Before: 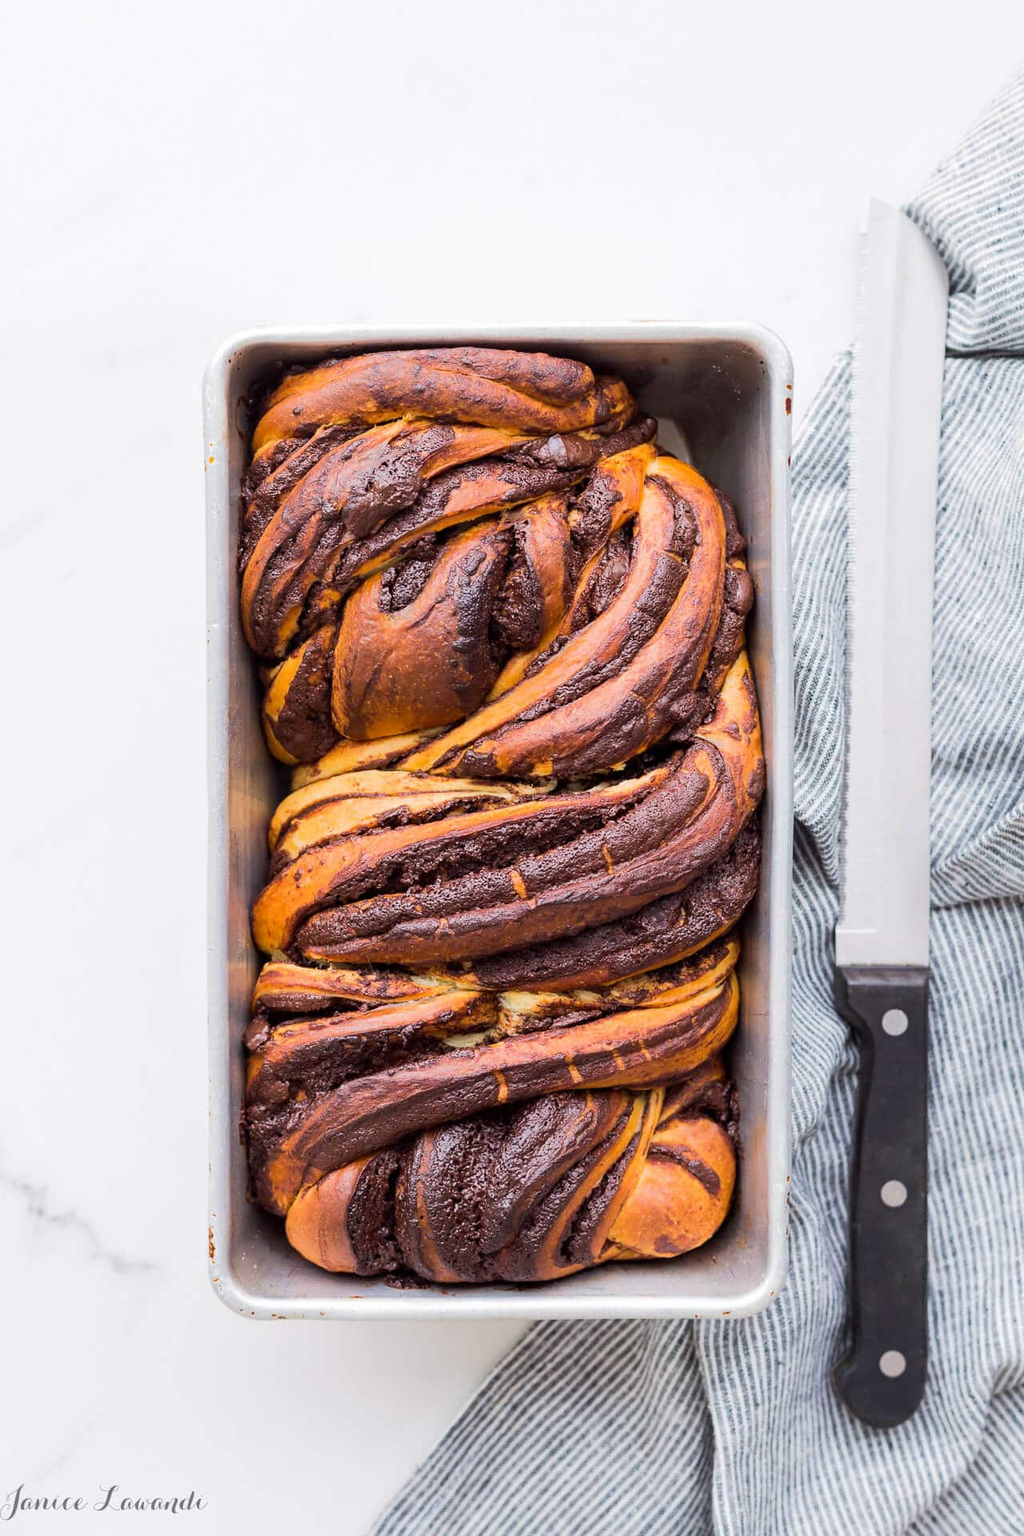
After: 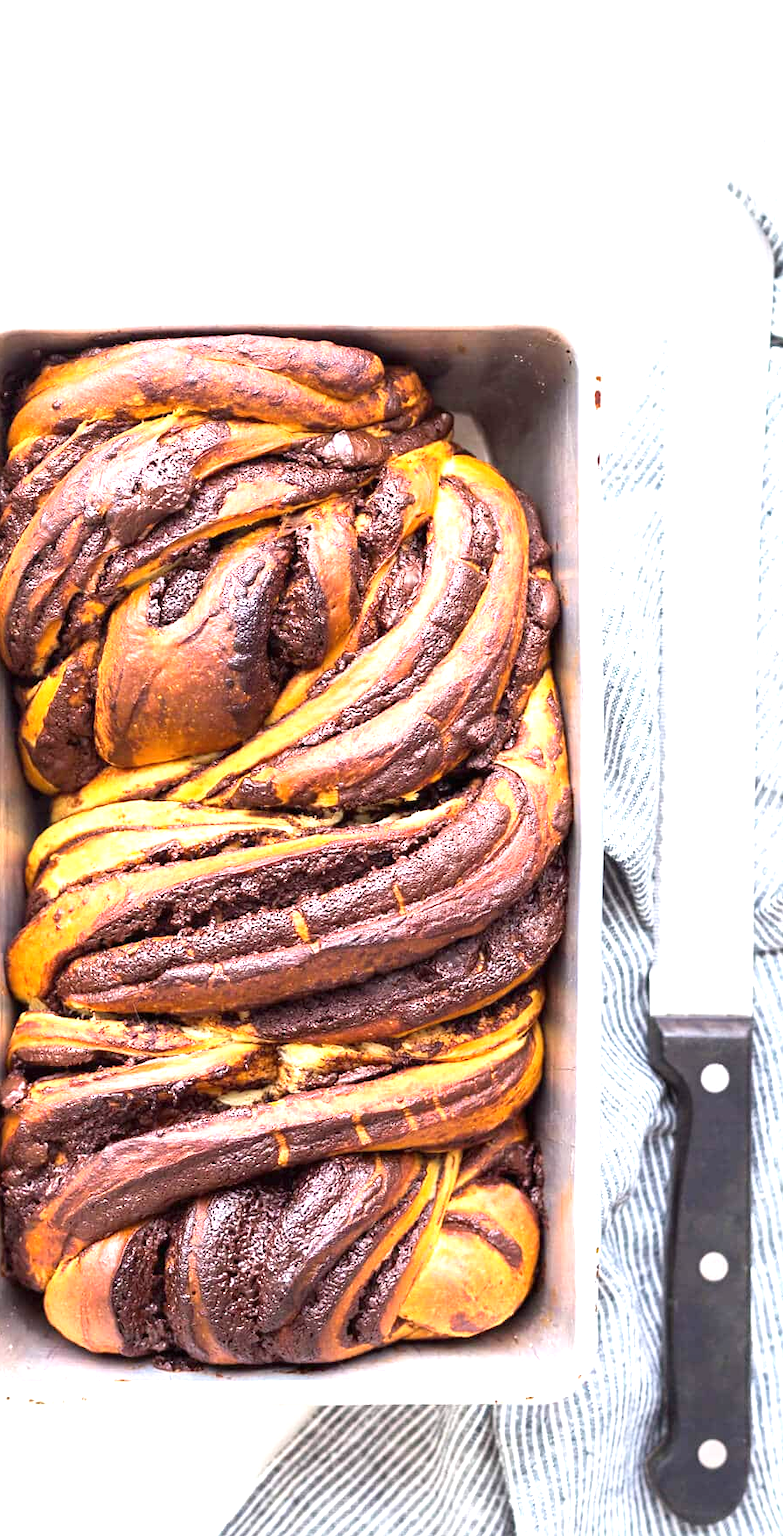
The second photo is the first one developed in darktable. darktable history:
exposure: black level correction 0, exposure 1.2 EV, compensate highlight preservation false
crop and rotate: left 24.034%, top 2.838%, right 6.406%, bottom 6.299%
